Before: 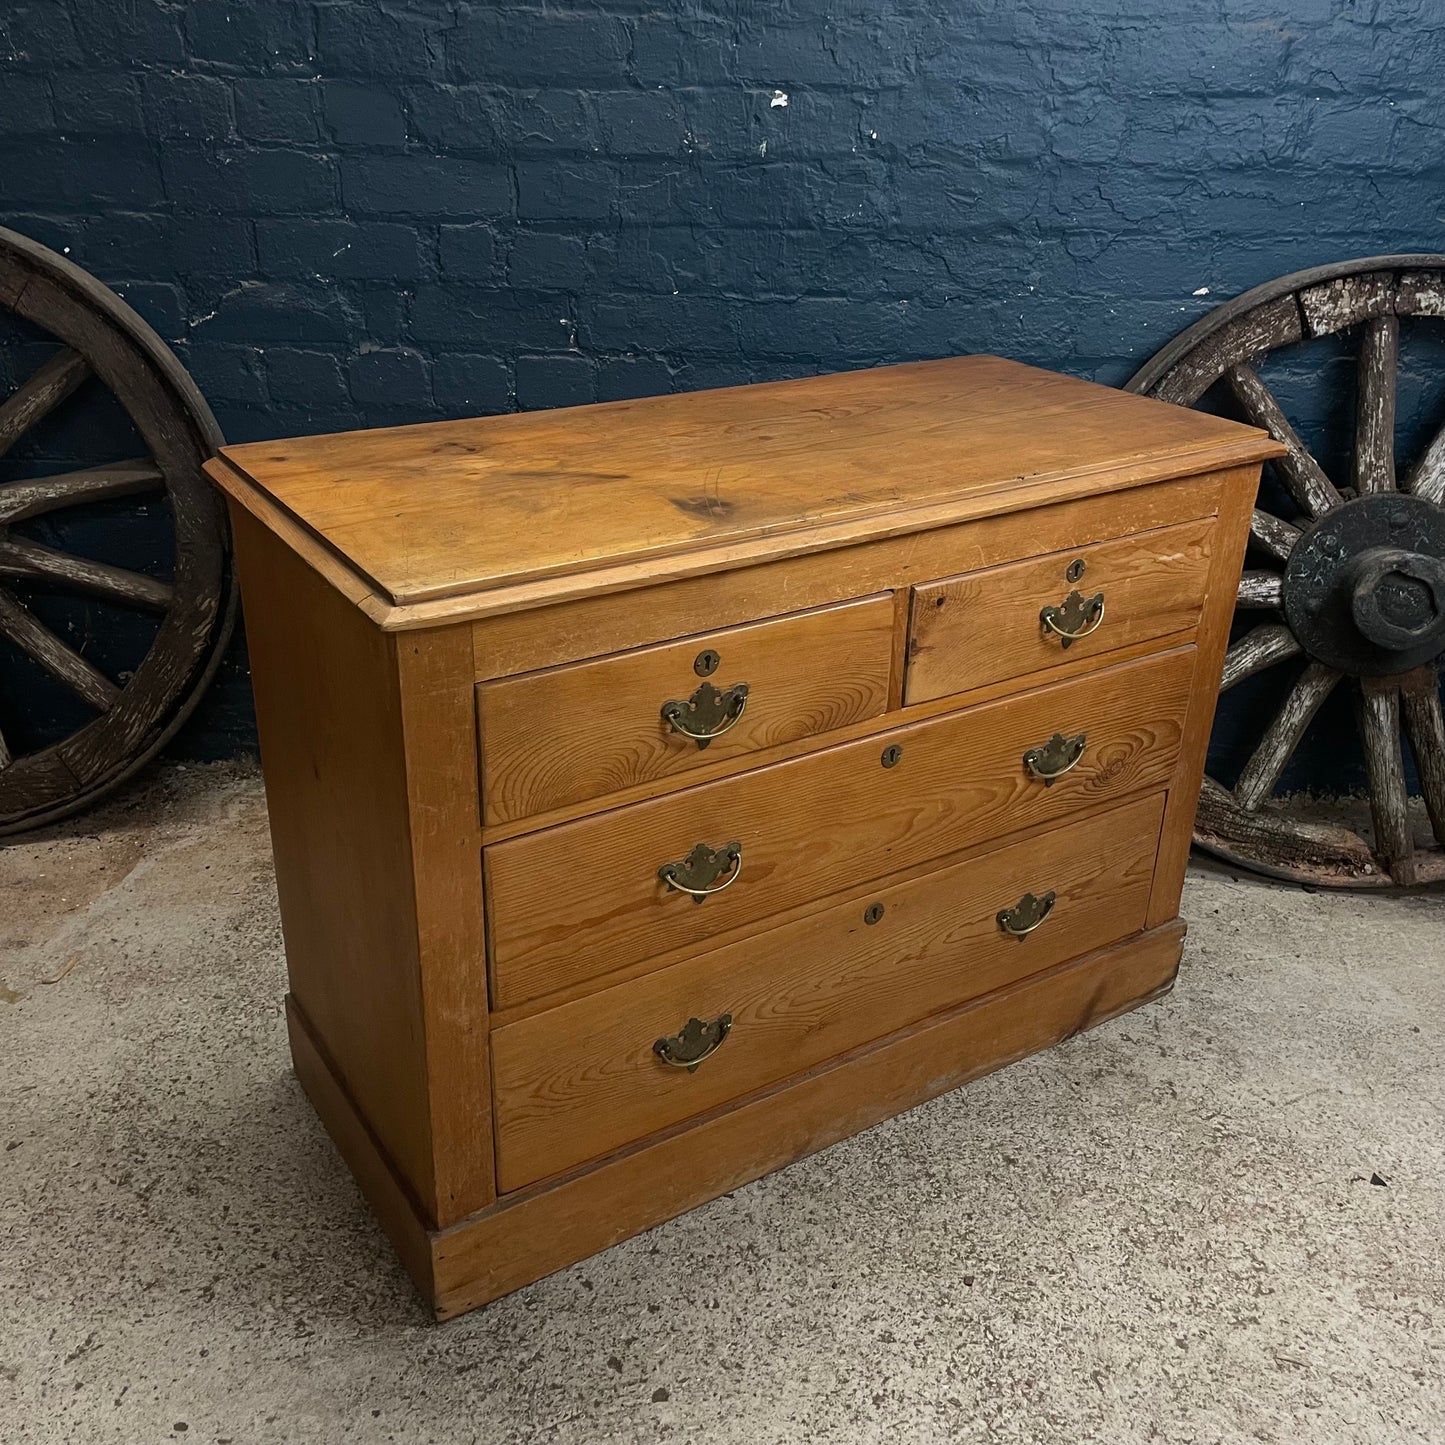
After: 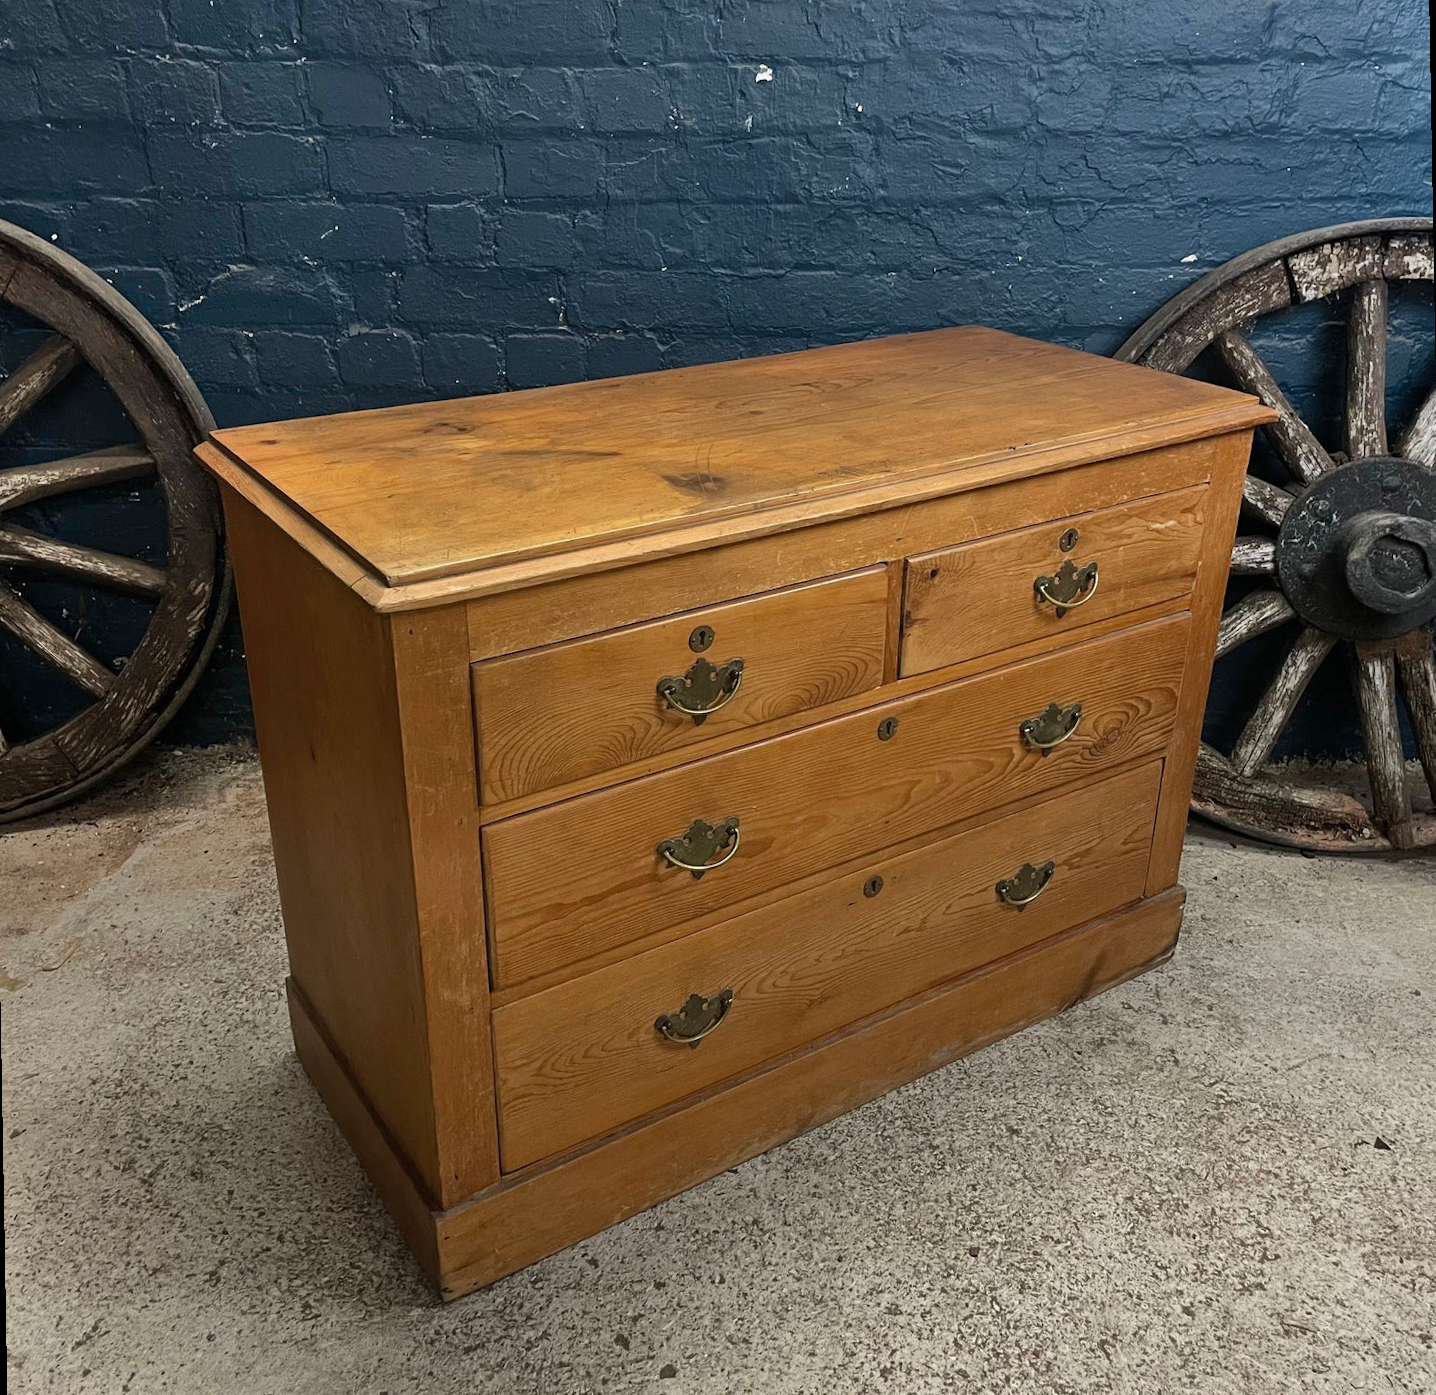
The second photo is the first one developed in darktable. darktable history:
rotate and perspective: rotation -1°, crop left 0.011, crop right 0.989, crop top 0.025, crop bottom 0.975
shadows and highlights: low approximation 0.01, soften with gaussian
